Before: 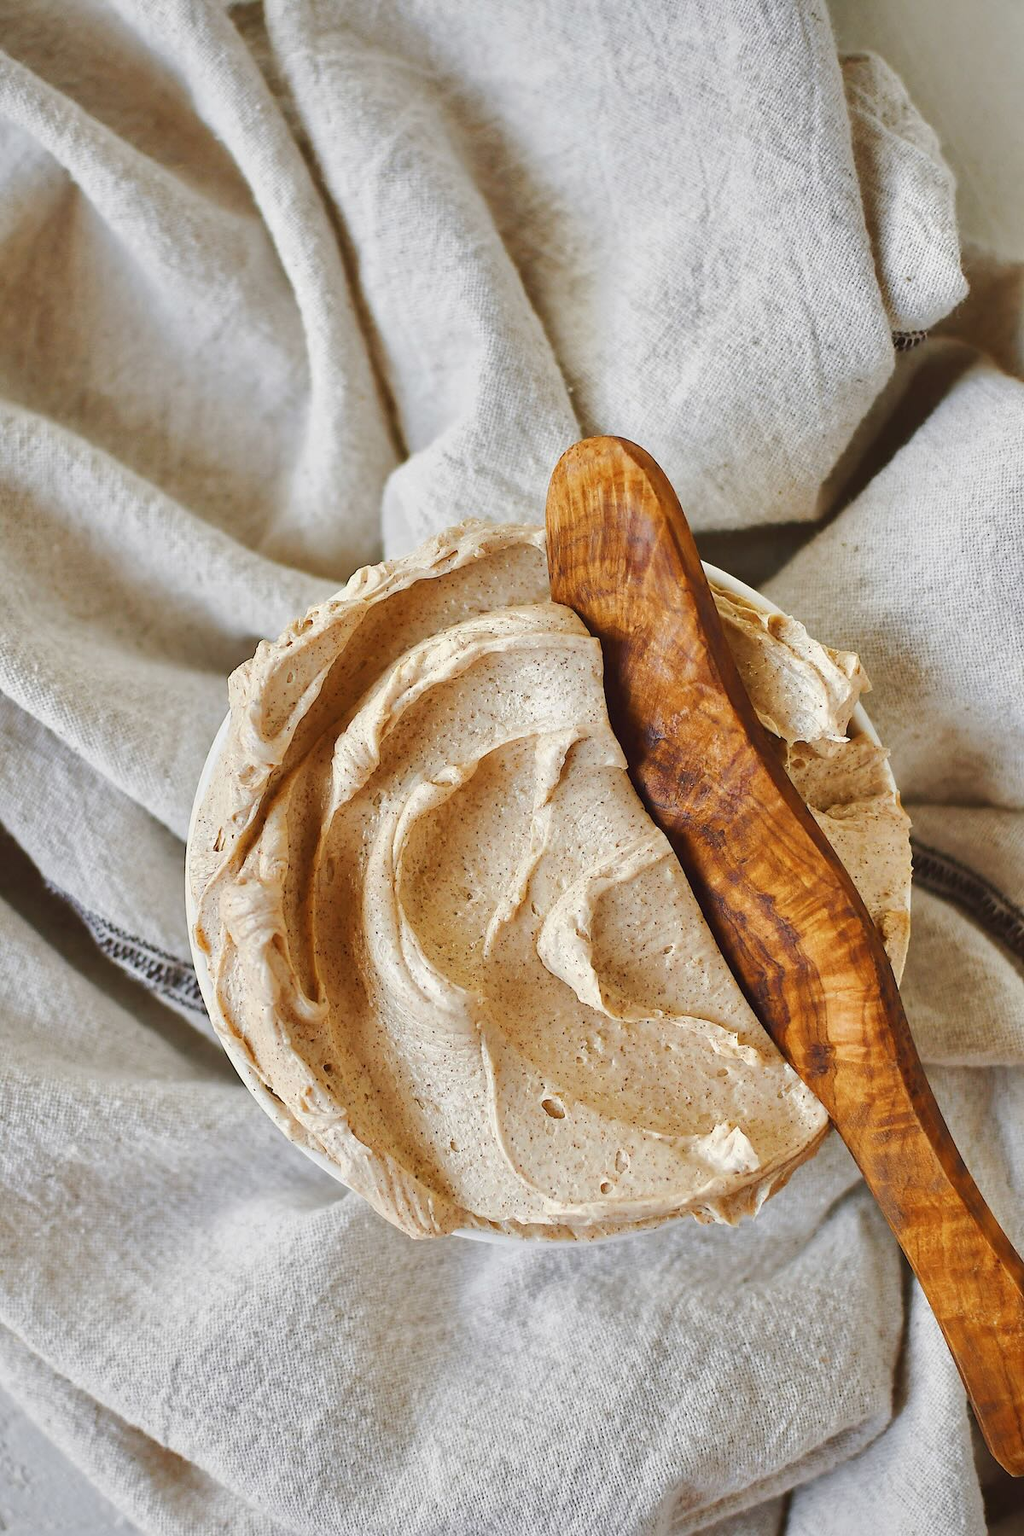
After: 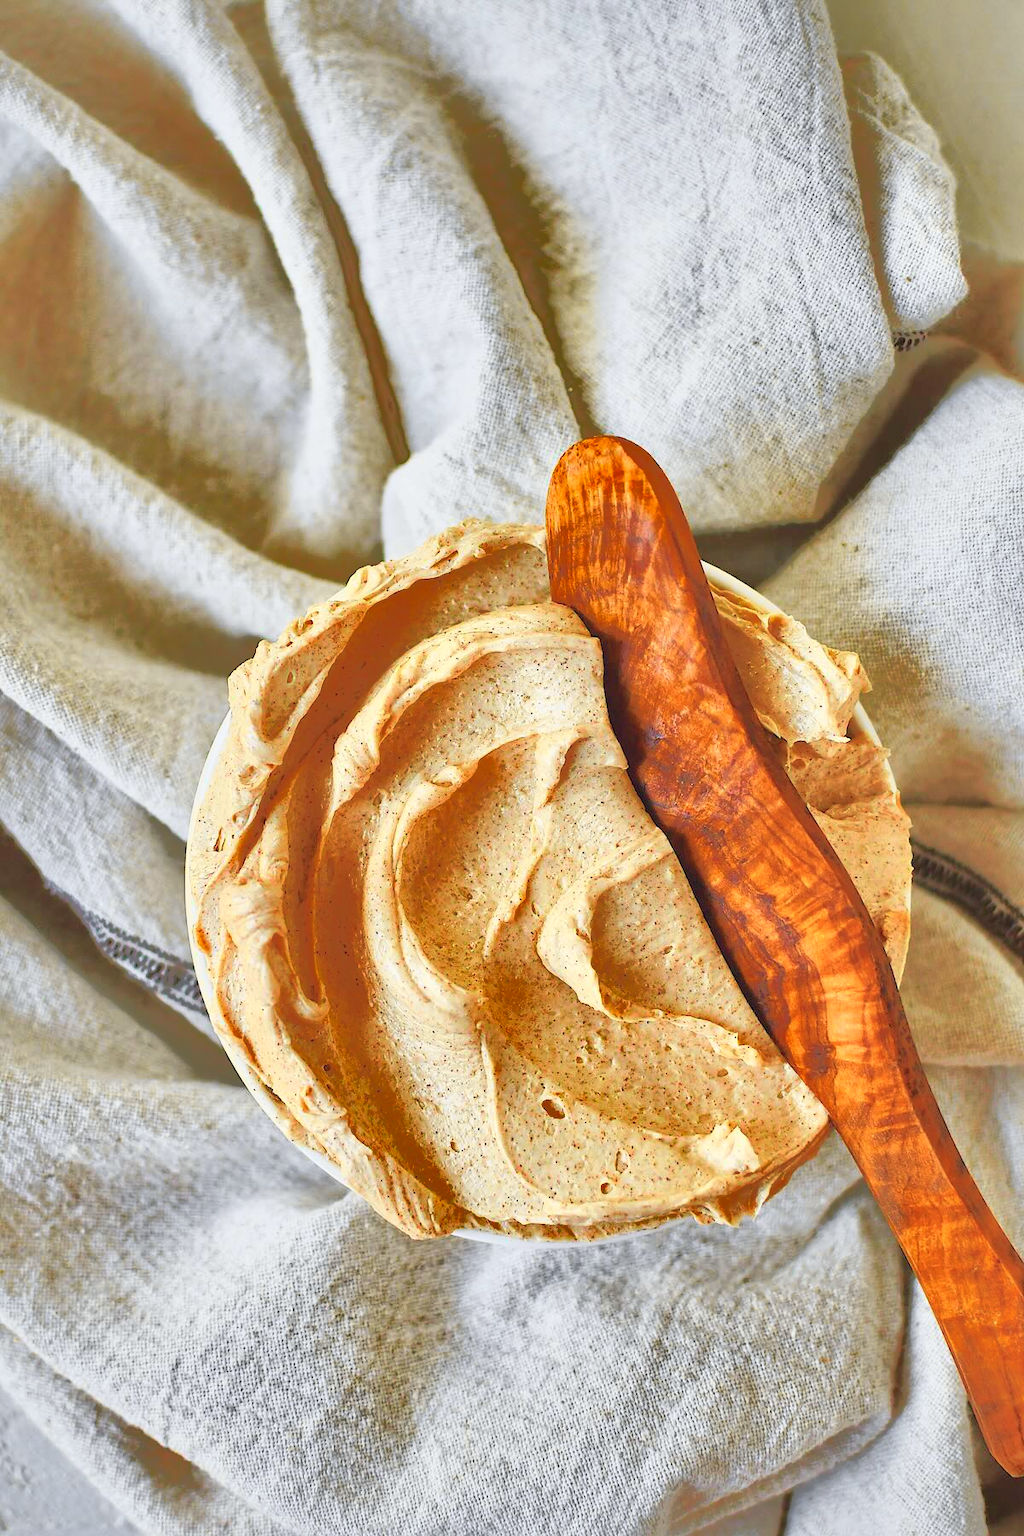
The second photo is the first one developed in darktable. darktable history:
shadows and highlights: shadows 25, highlights -70
contrast brightness saturation: contrast 0.14, brightness 0.21
tone curve: curves: ch0 [(0, 0) (0.051, 0.047) (0.102, 0.099) (0.258, 0.29) (0.442, 0.527) (0.695, 0.804) (0.88, 0.952) (1, 1)]; ch1 [(0, 0) (0.339, 0.298) (0.402, 0.363) (0.444, 0.415) (0.485, 0.469) (0.494, 0.493) (0.504, 0.501) (0.525, 0.534) (0.555, 0.593) (0.594, 0.648) (1, 1)]; ch2 [(0, 0) (0.48, 0.48) (0.504, 0.5) (0.535, 0.557) (0.581, 0.623) (0.649, 0.683) (0.824, 0.815) (1, 1)], color space Lab, independent channels, preserve colors none
